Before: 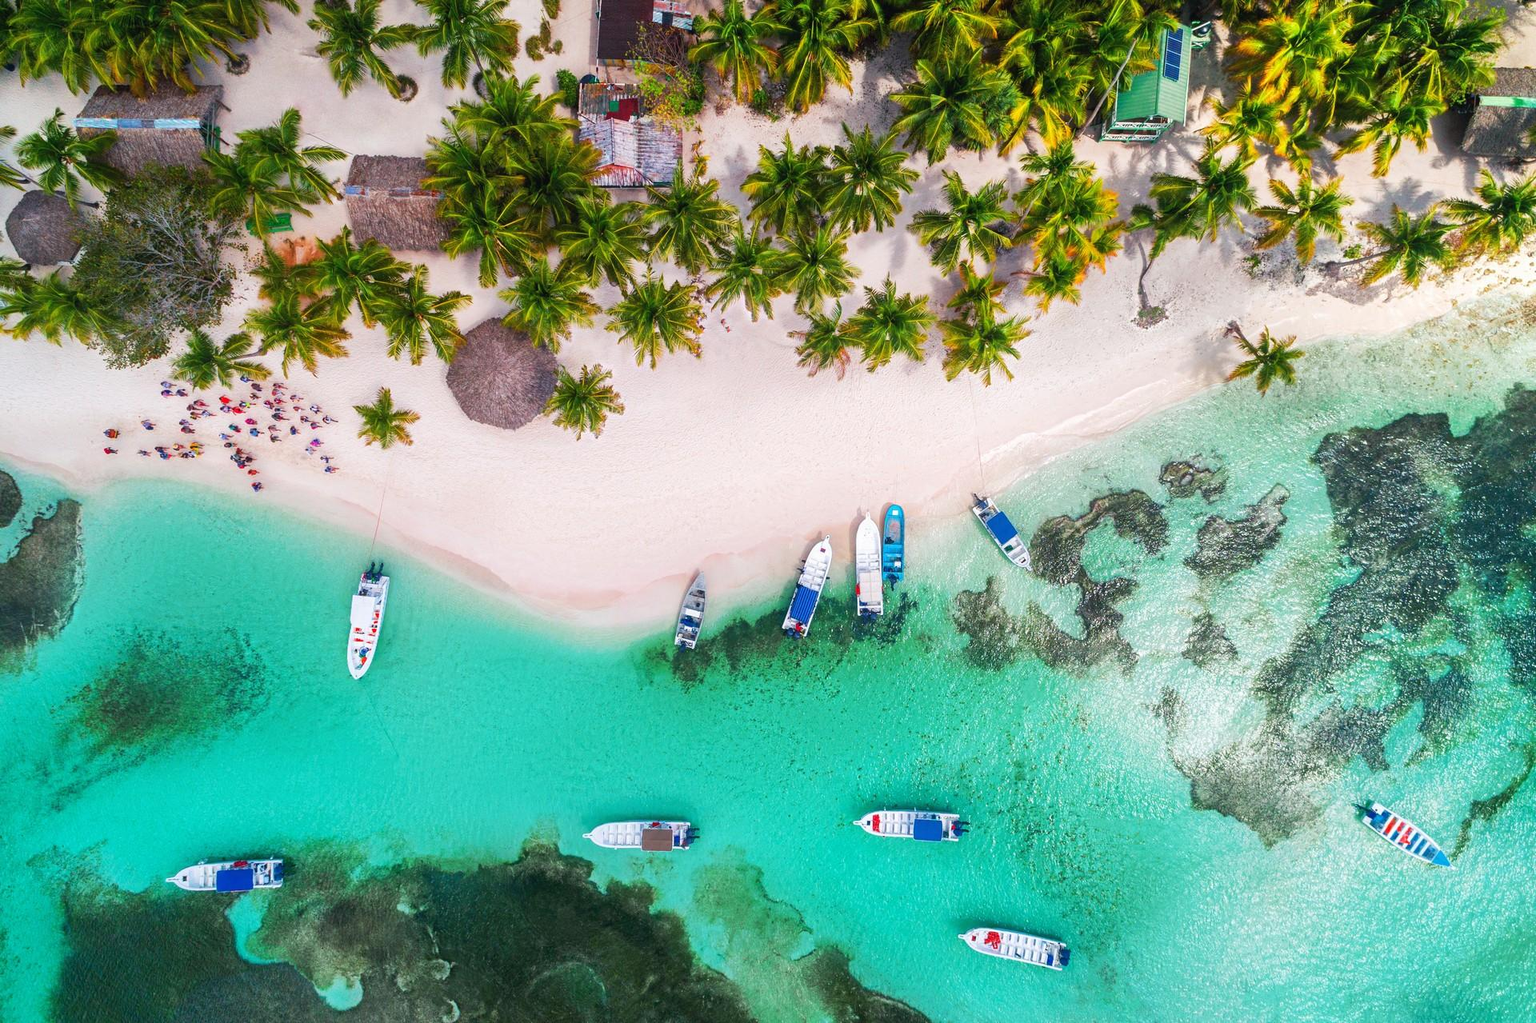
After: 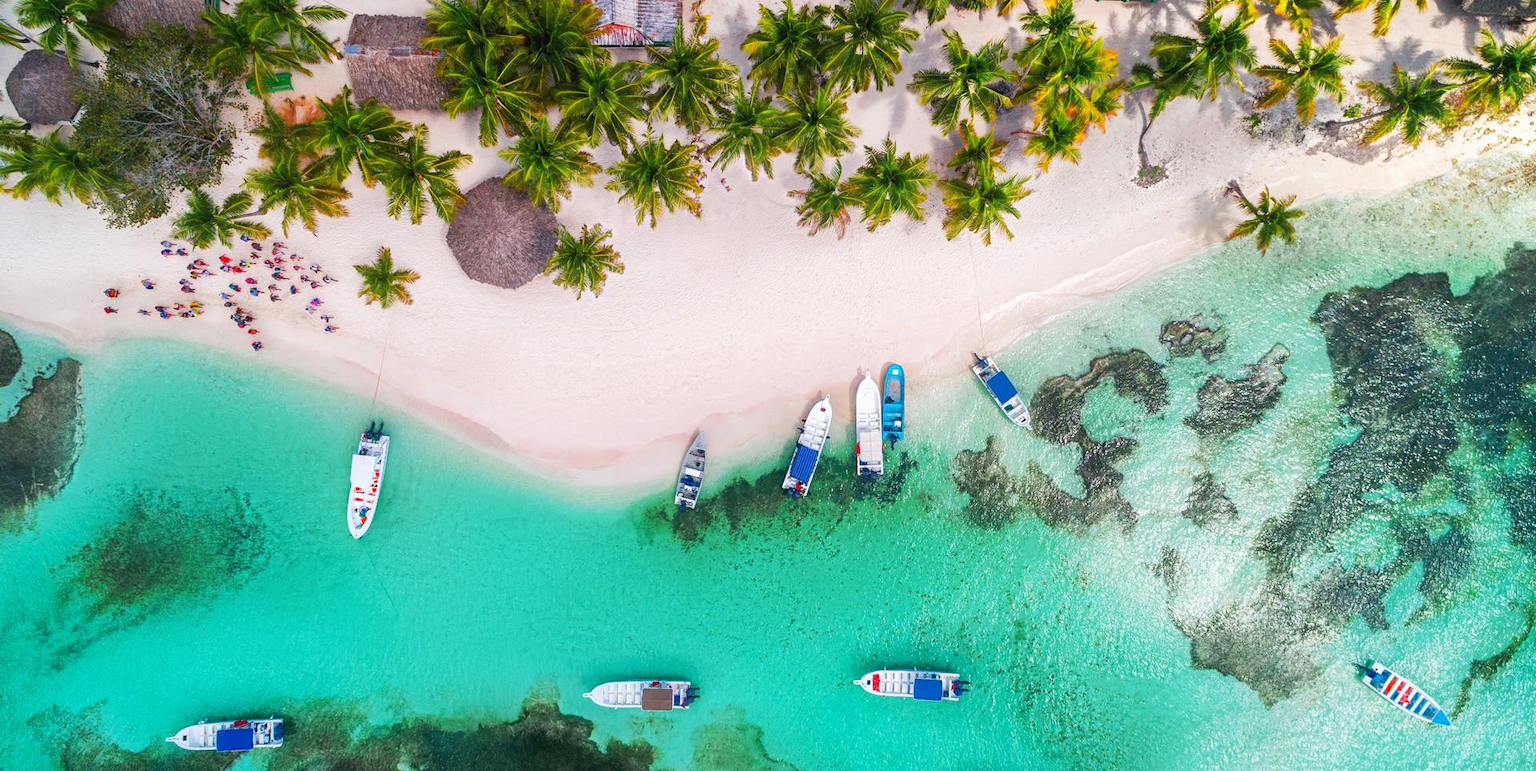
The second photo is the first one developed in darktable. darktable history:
crop: top 13.767%, bottom 10.786%
